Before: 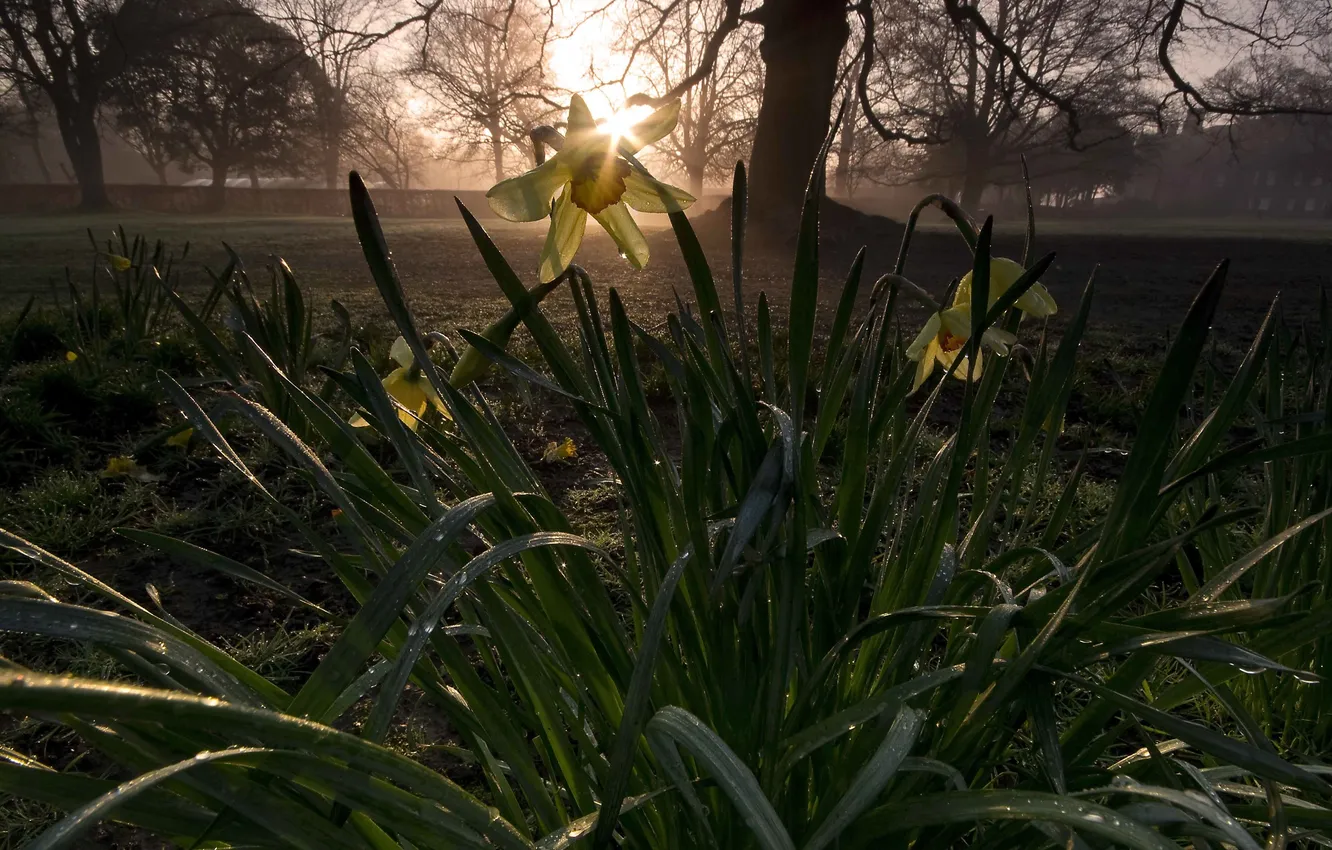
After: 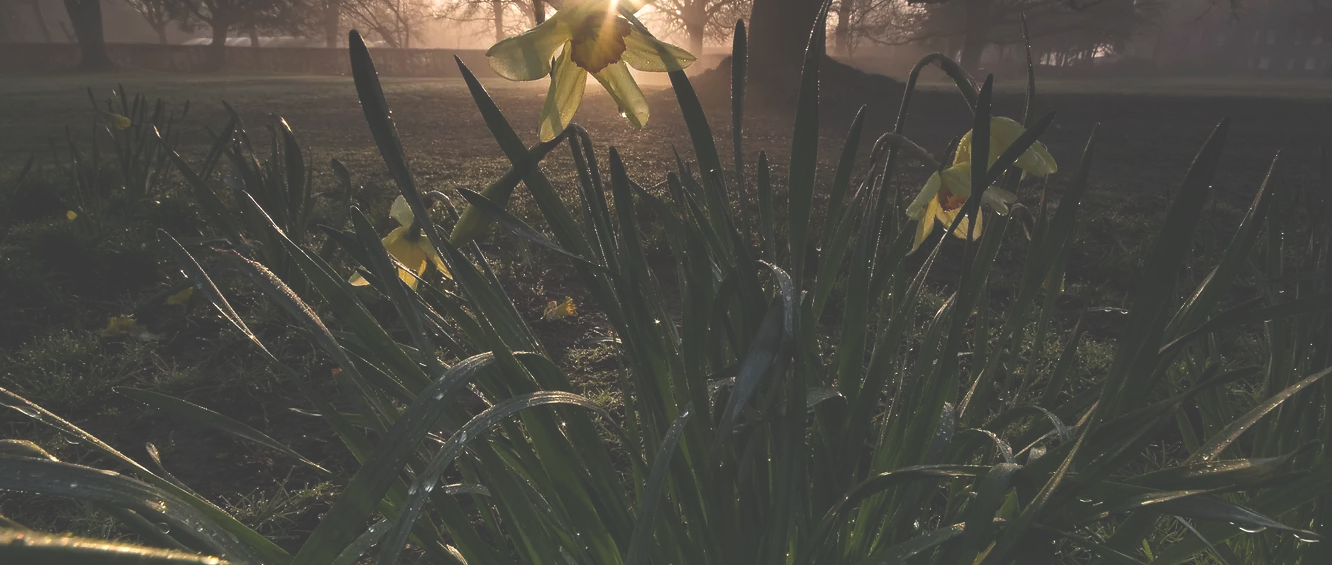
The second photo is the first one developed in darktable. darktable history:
crop: top 16.68%, bottom 16.765%
exposure: black level correction -0.042, exposure 0.06 EV, compensate highlight preservation false
